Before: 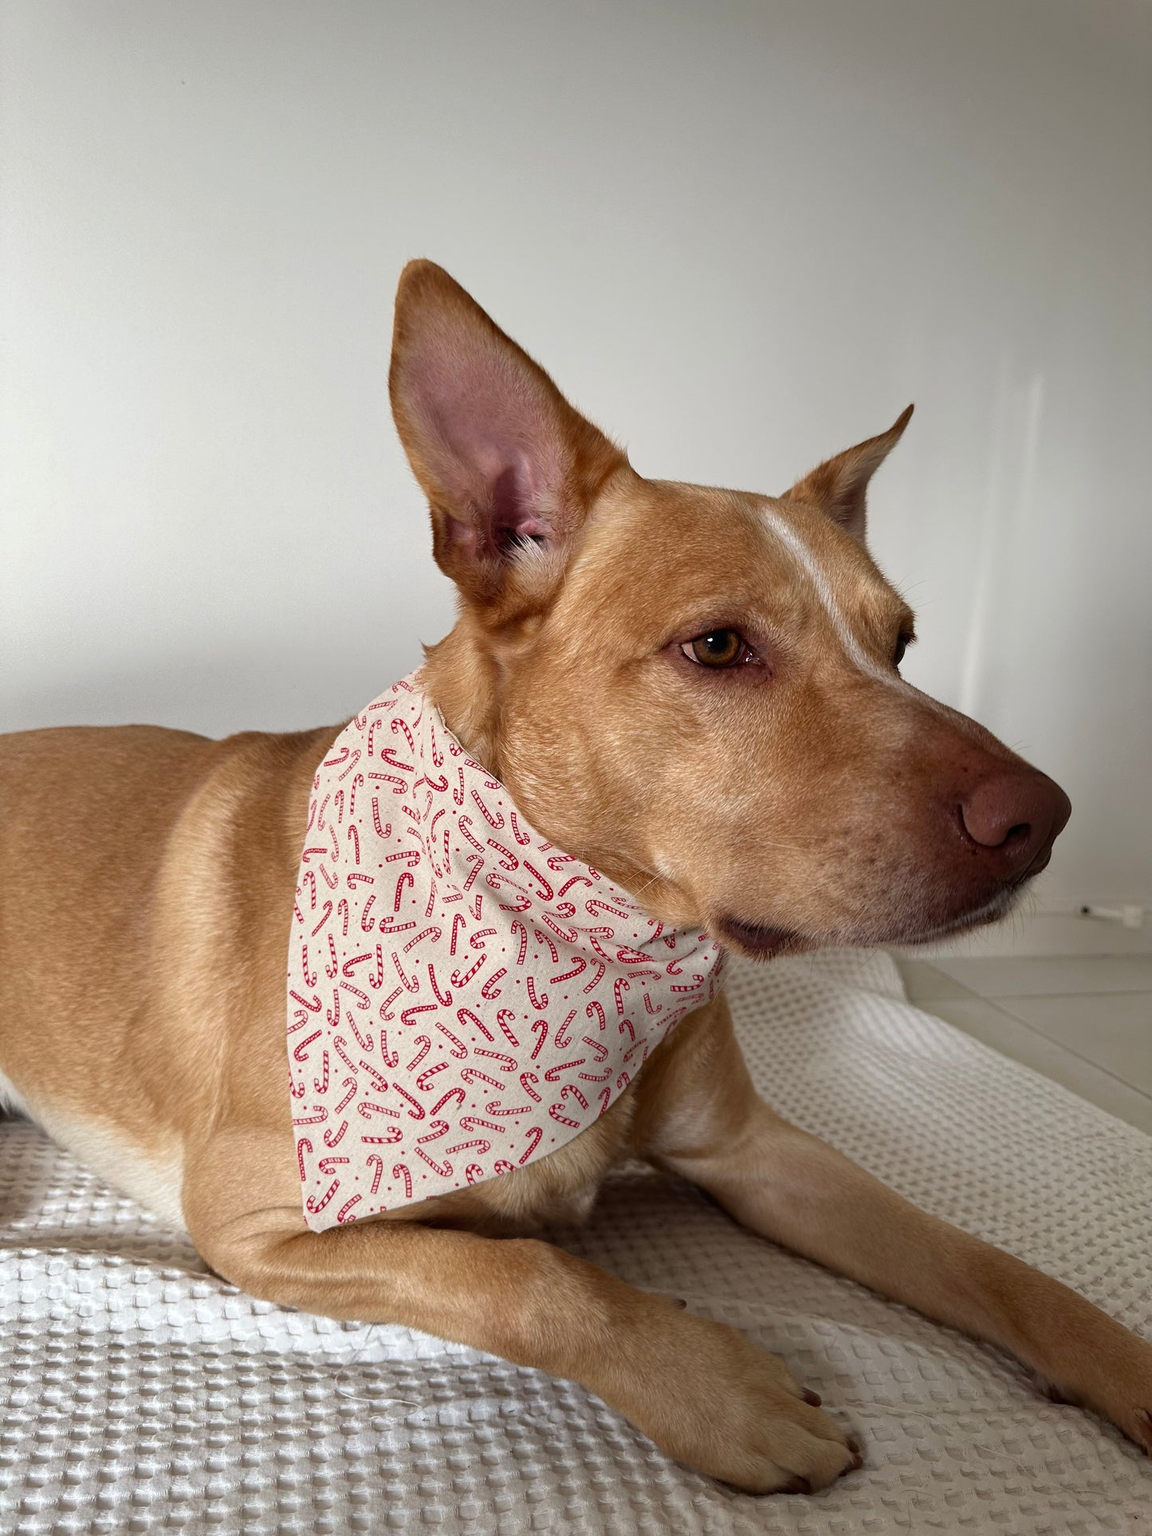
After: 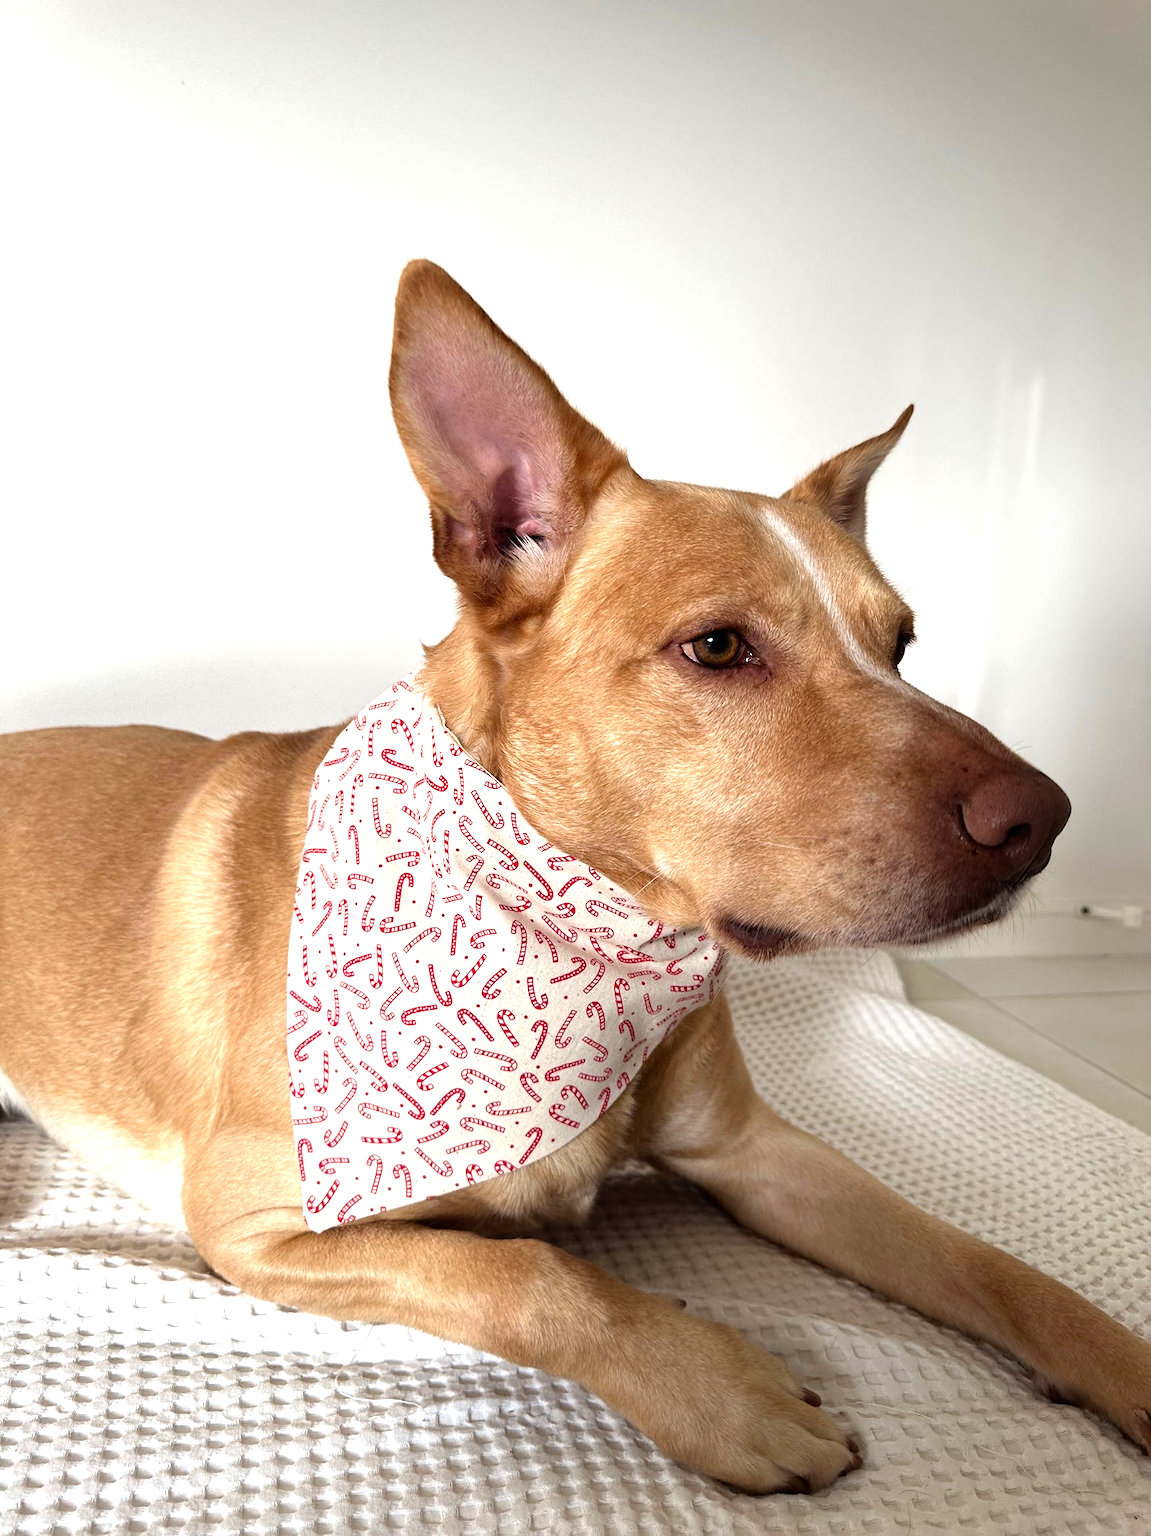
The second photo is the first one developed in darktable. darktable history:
exposure: exposure 0.176 EV, compensate exposure bias true, compensate highlight preservation false
tone equalizer: -8 EV -0.754 EV, -7 EV -0.689 EV, -6 EV -0.574 EV, -5 EV -0.365 EV, -3 EV 0.367 EV, -2 EV 0.6 EV, -1 EV 0.693 EV, +0 EV 0.754 EV
